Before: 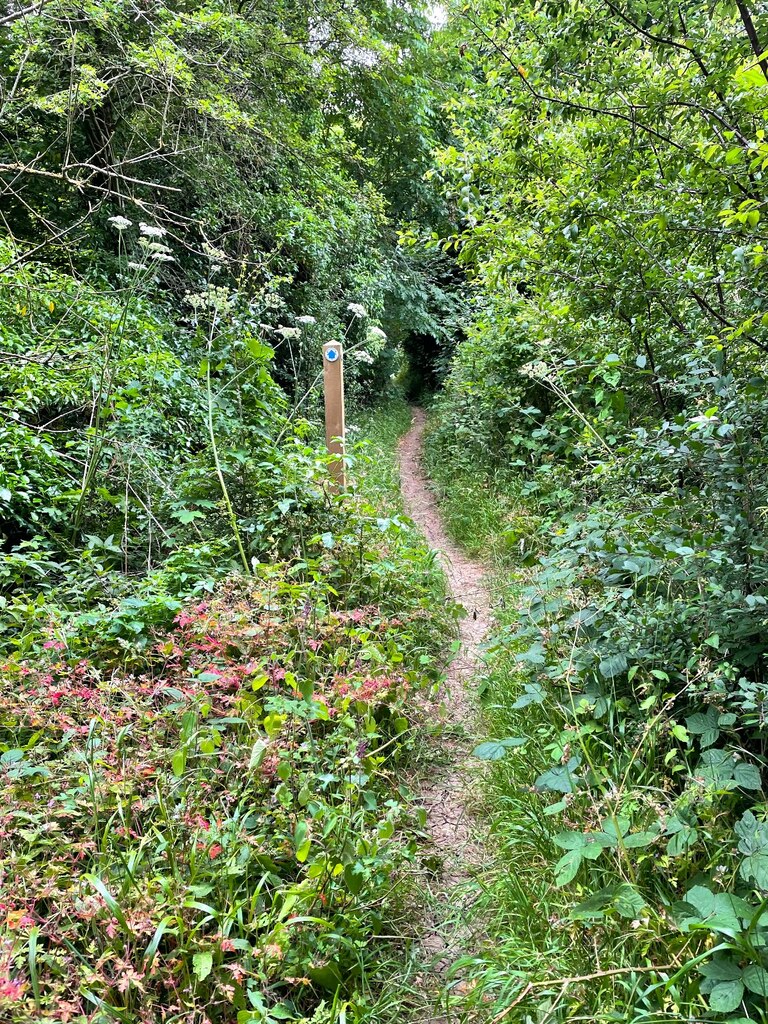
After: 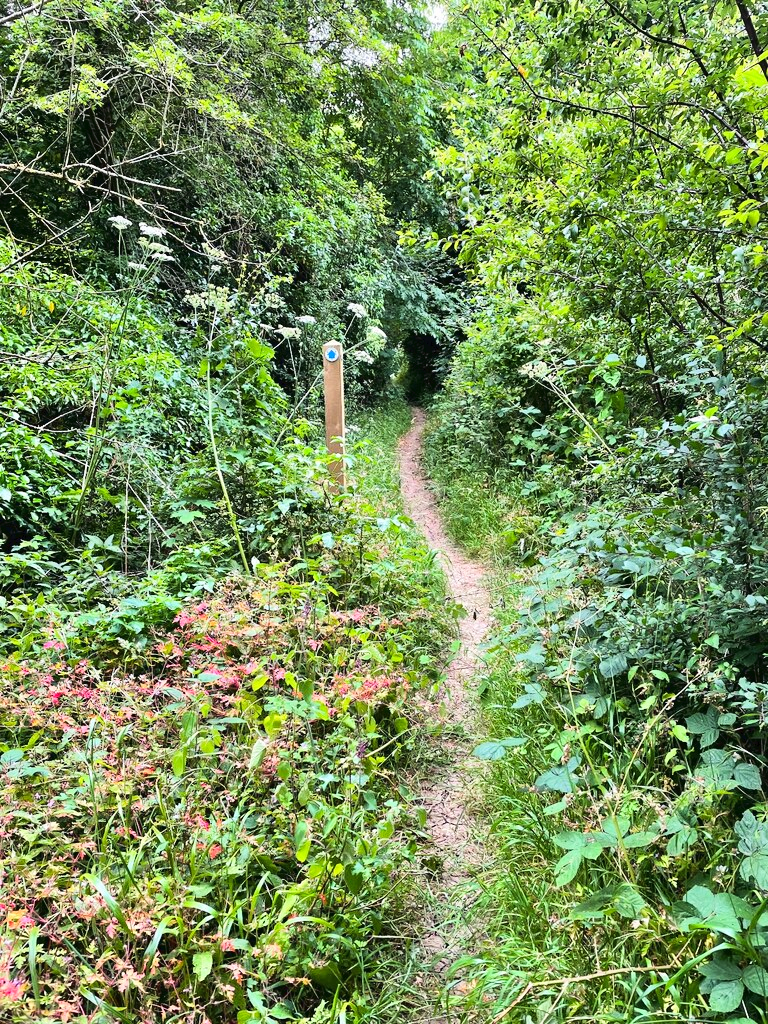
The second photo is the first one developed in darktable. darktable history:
tone curve: curves: ch0 [(0, 0) (0.003, 0.024) (0.011, 0.032) (0.025, 0.041) (0.044, 0.054) (0.069, 0.069) (0.1, 0.09) (0.136, 0.116) (0.177, 0.162) (0.224, 0.213) (0.277, 0.278) (0.335, 0.359) (0.399, 0.447) (0.468, 0.543) (0.543, 0.621) (0.623, 0.717) (0.709, 0.807) (0.801, 0.876) (0.898, 0.934) (1, 1)], color space Lab, linked channels, preserve colors none
